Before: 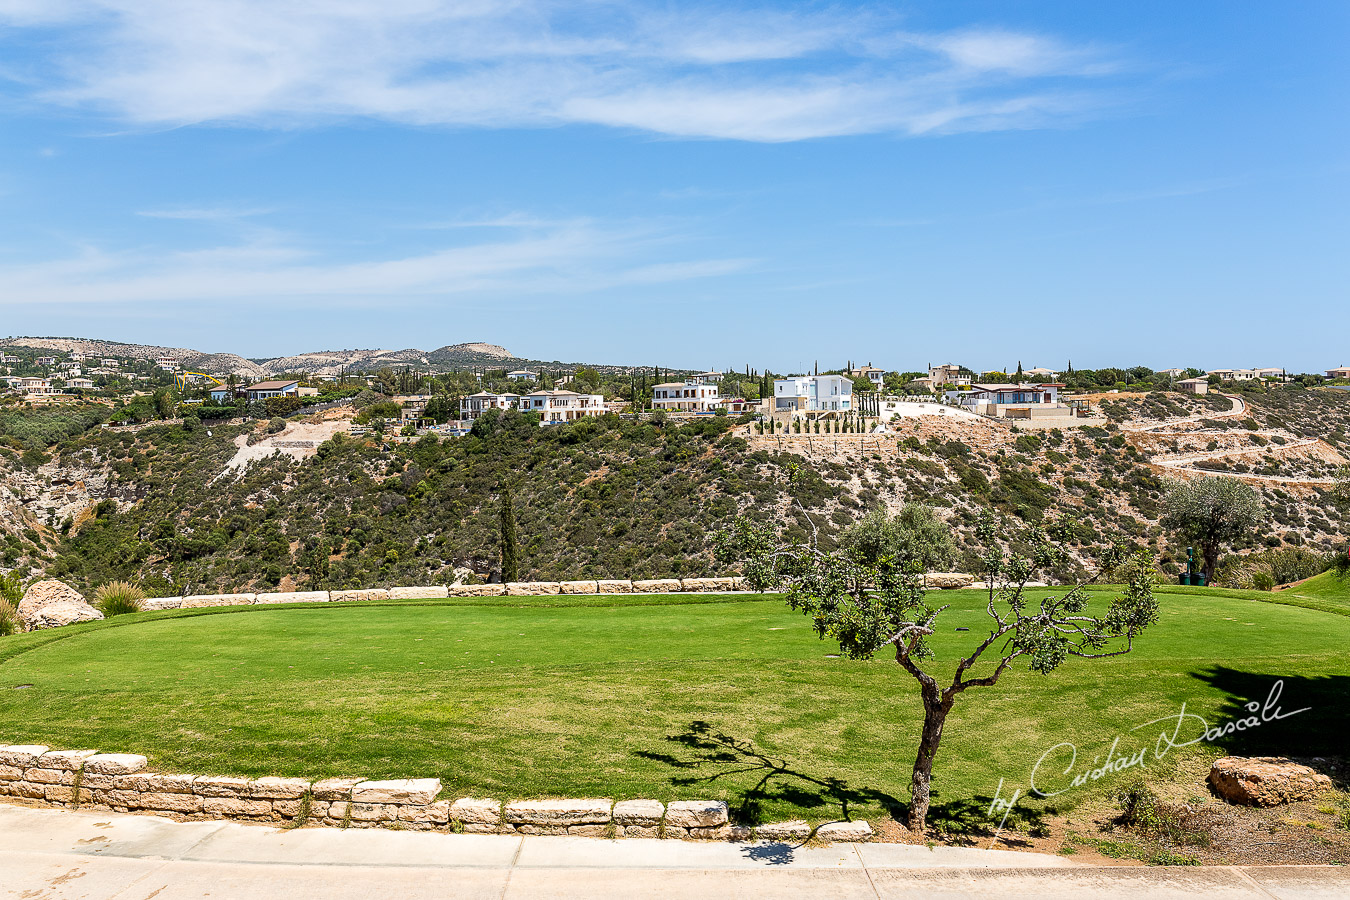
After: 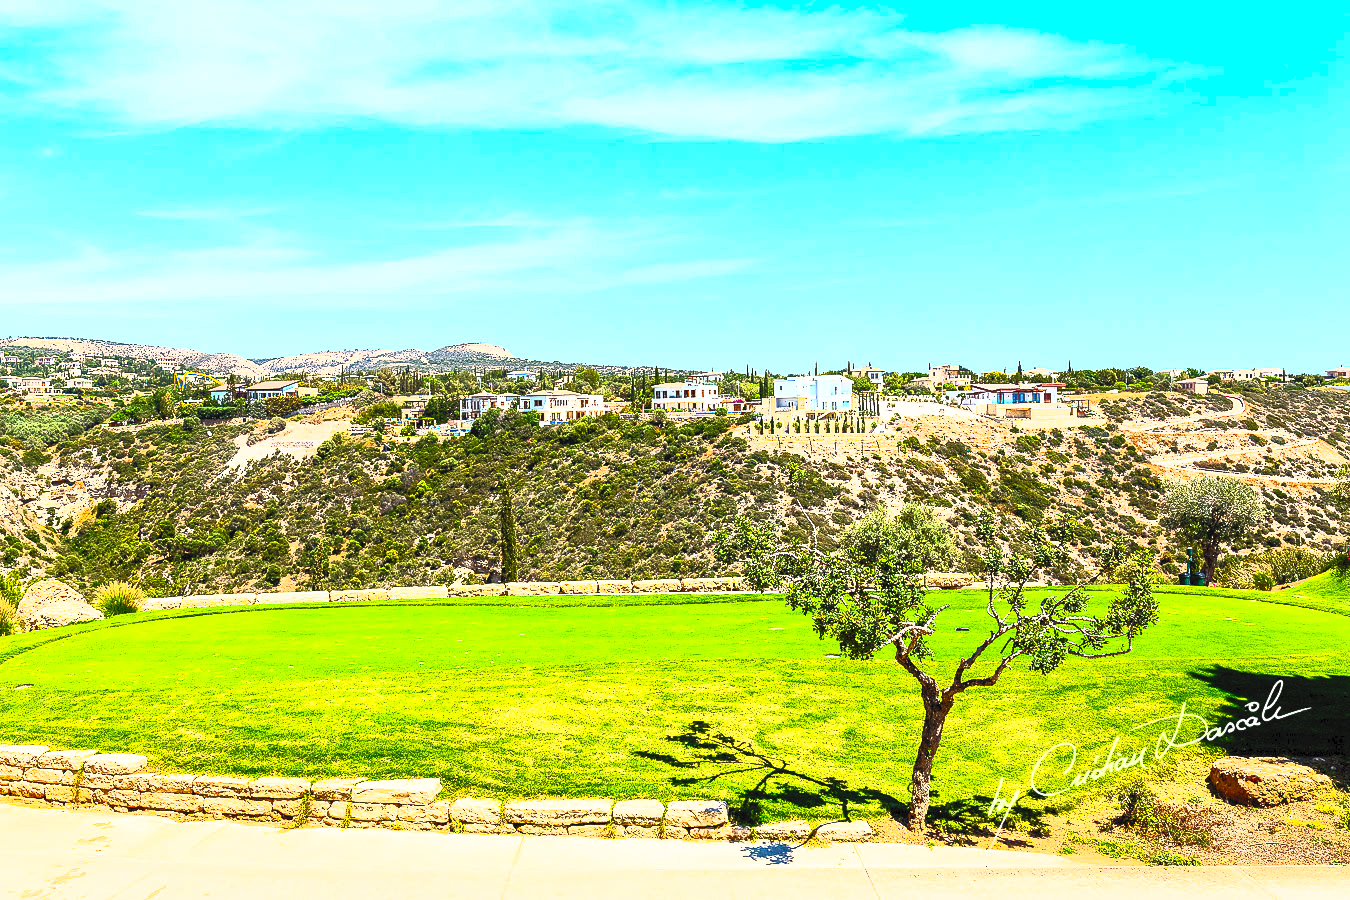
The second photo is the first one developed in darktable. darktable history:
contrast brightness saturation: contrast 0.991, brightness 0.992, saturation 0.984
